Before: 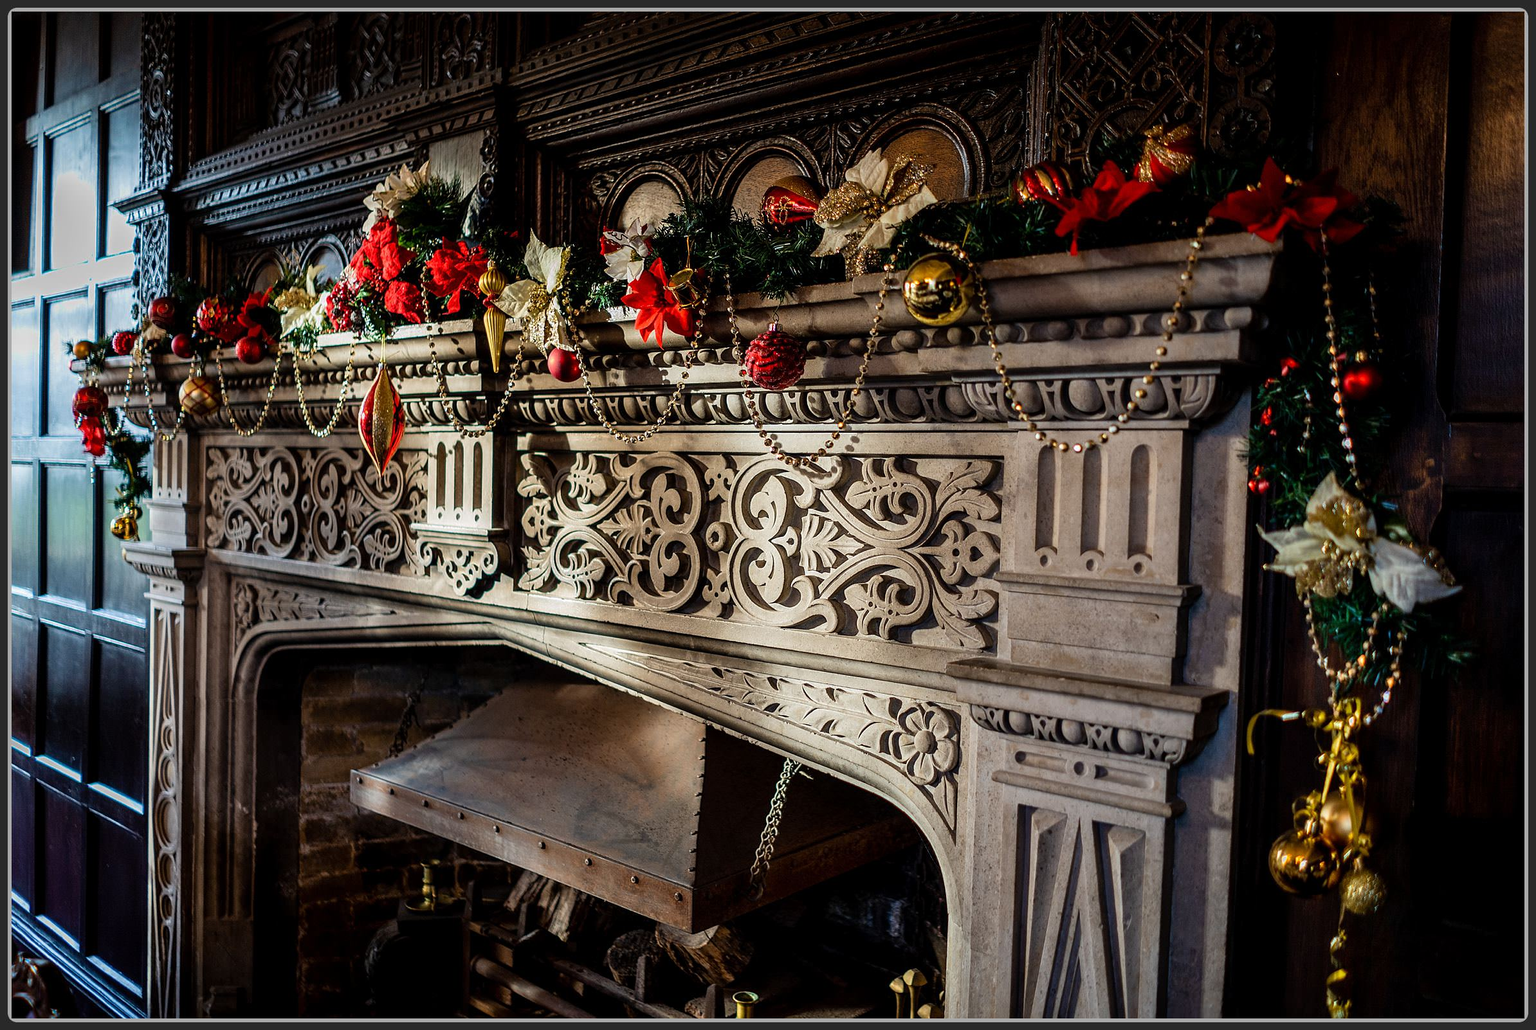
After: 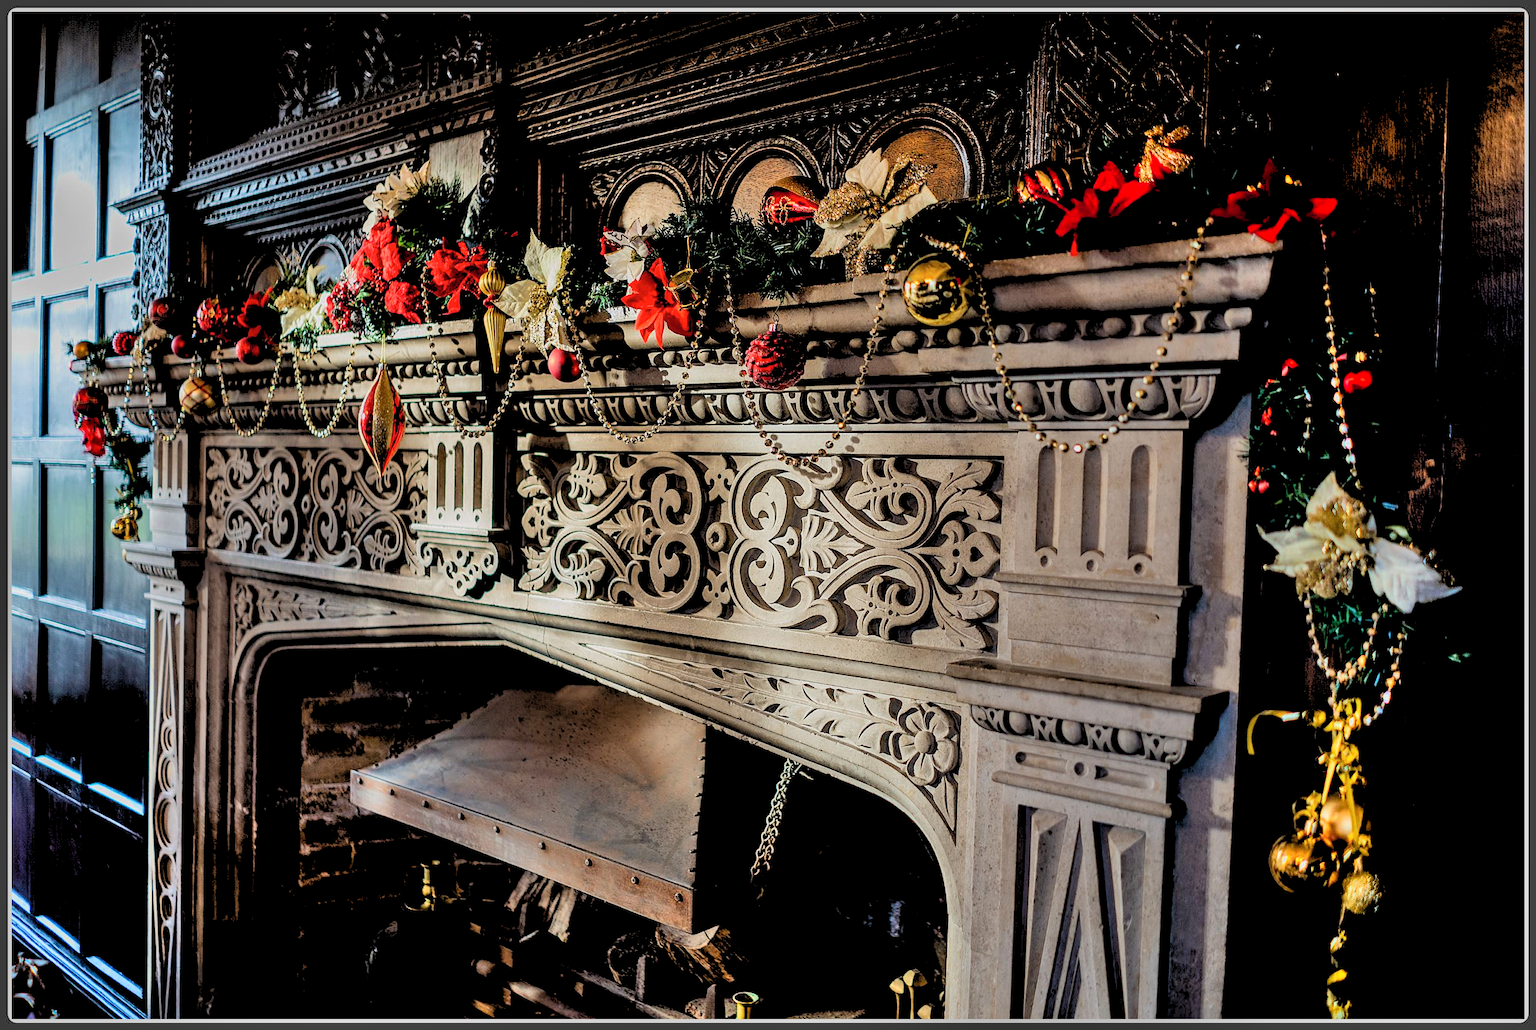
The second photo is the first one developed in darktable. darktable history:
rgb levels: preserve colors sum RGB, levels [[0.038, 0.433, 0.934], [0, 0.5, 1], [0, 0.5, 1]]
shadows and highlights: soften with gaussian
